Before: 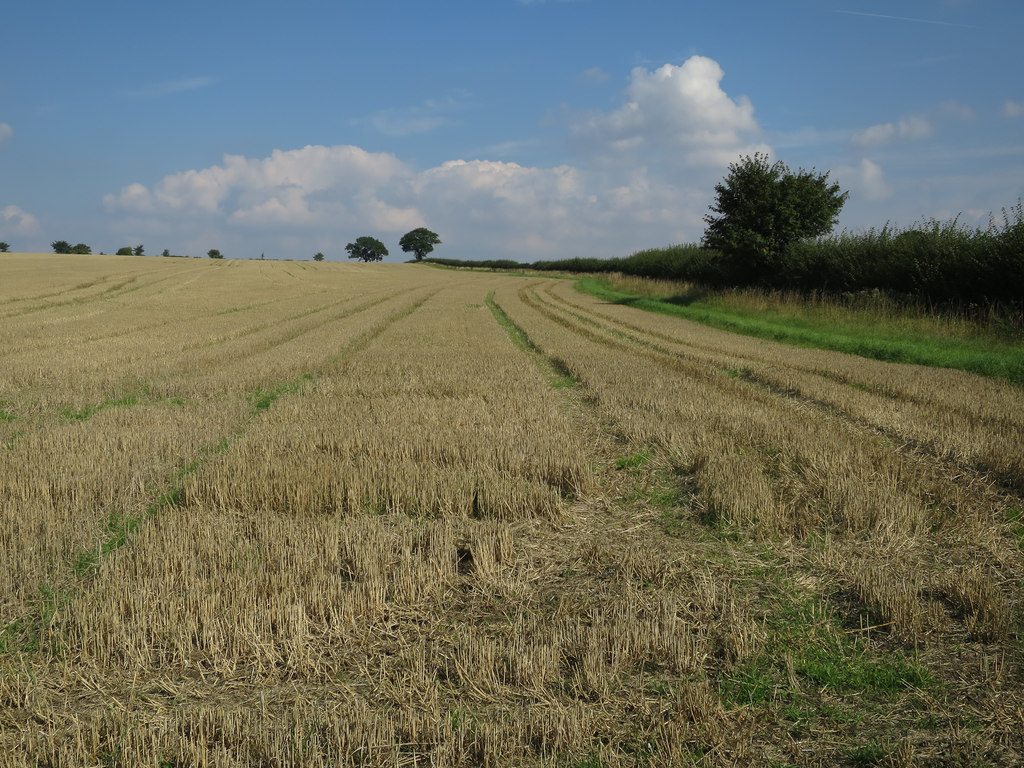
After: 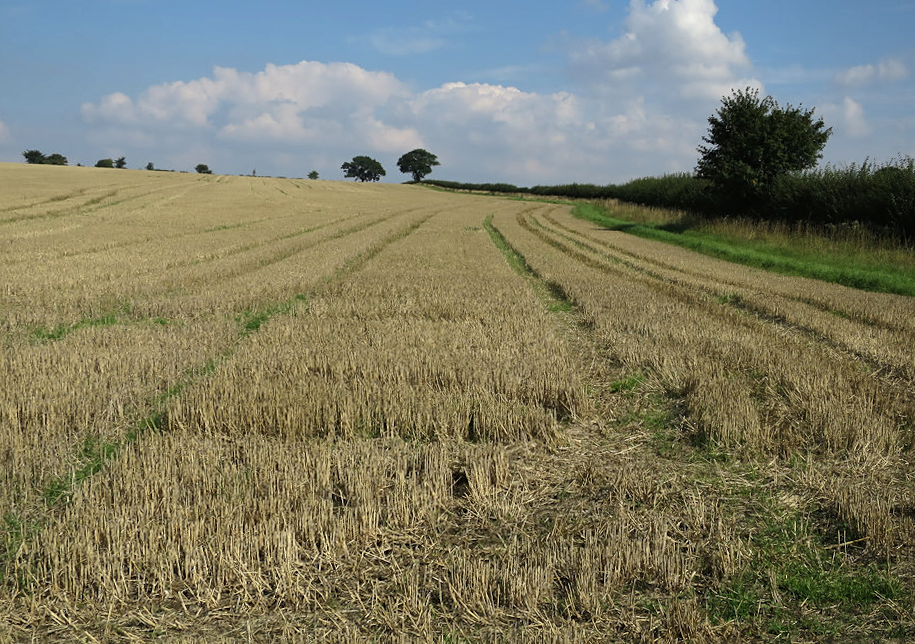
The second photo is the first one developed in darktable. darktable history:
crop: left 3.305%, top 6.436%, right 6.389%, bottom 3.258%
sharpen: amount 0.2
rotate and perspective: rotation 0.679°, lens shift (horizontal) 0.136, crop left 0.009, crop right 0.991, crop top 0.078, crop bottom 0.95
tone equalizer: -8 EV -0.417 EV, -7 EV -0.389 EV, -6 EV -0.333 EV, -5 EV -0.222 EV, -3 EV 0.222 EV, -2 EV 0.333 EV, -1 EV 0.389 EV, +0 EV 0.417 EV, edges refinement/feathering 500, mask exposure compensation -1.57 EV, preserve details no
